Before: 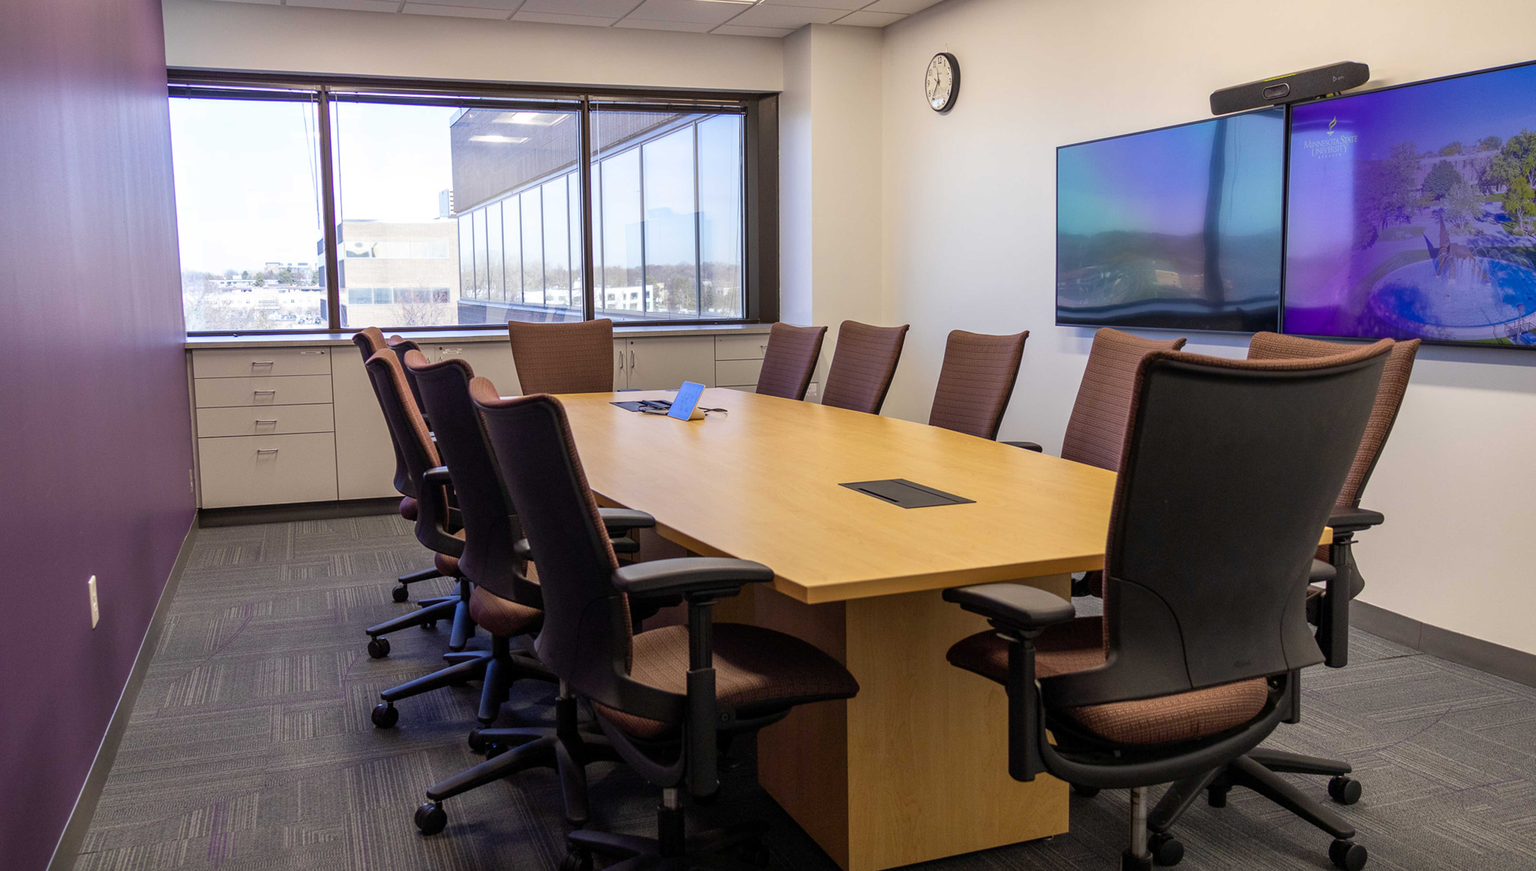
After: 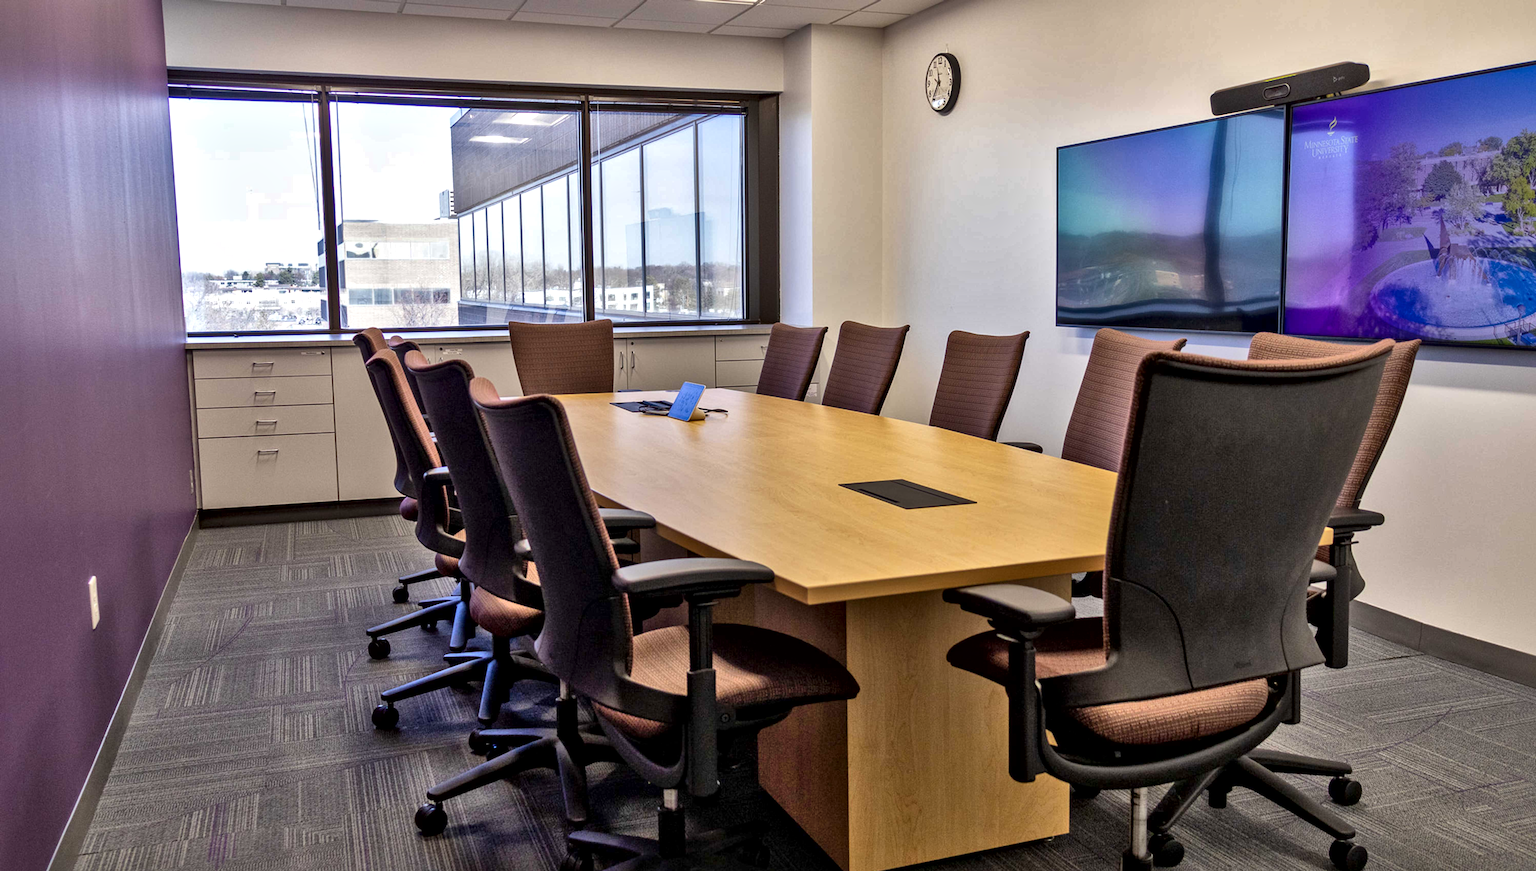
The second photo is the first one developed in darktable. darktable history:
local contrast: mode bilateral grid, contrast 99, coarseness 100, detail 165%, midtone range 0.2
shadows and highlights: radius 131.54, soften with gaussian
